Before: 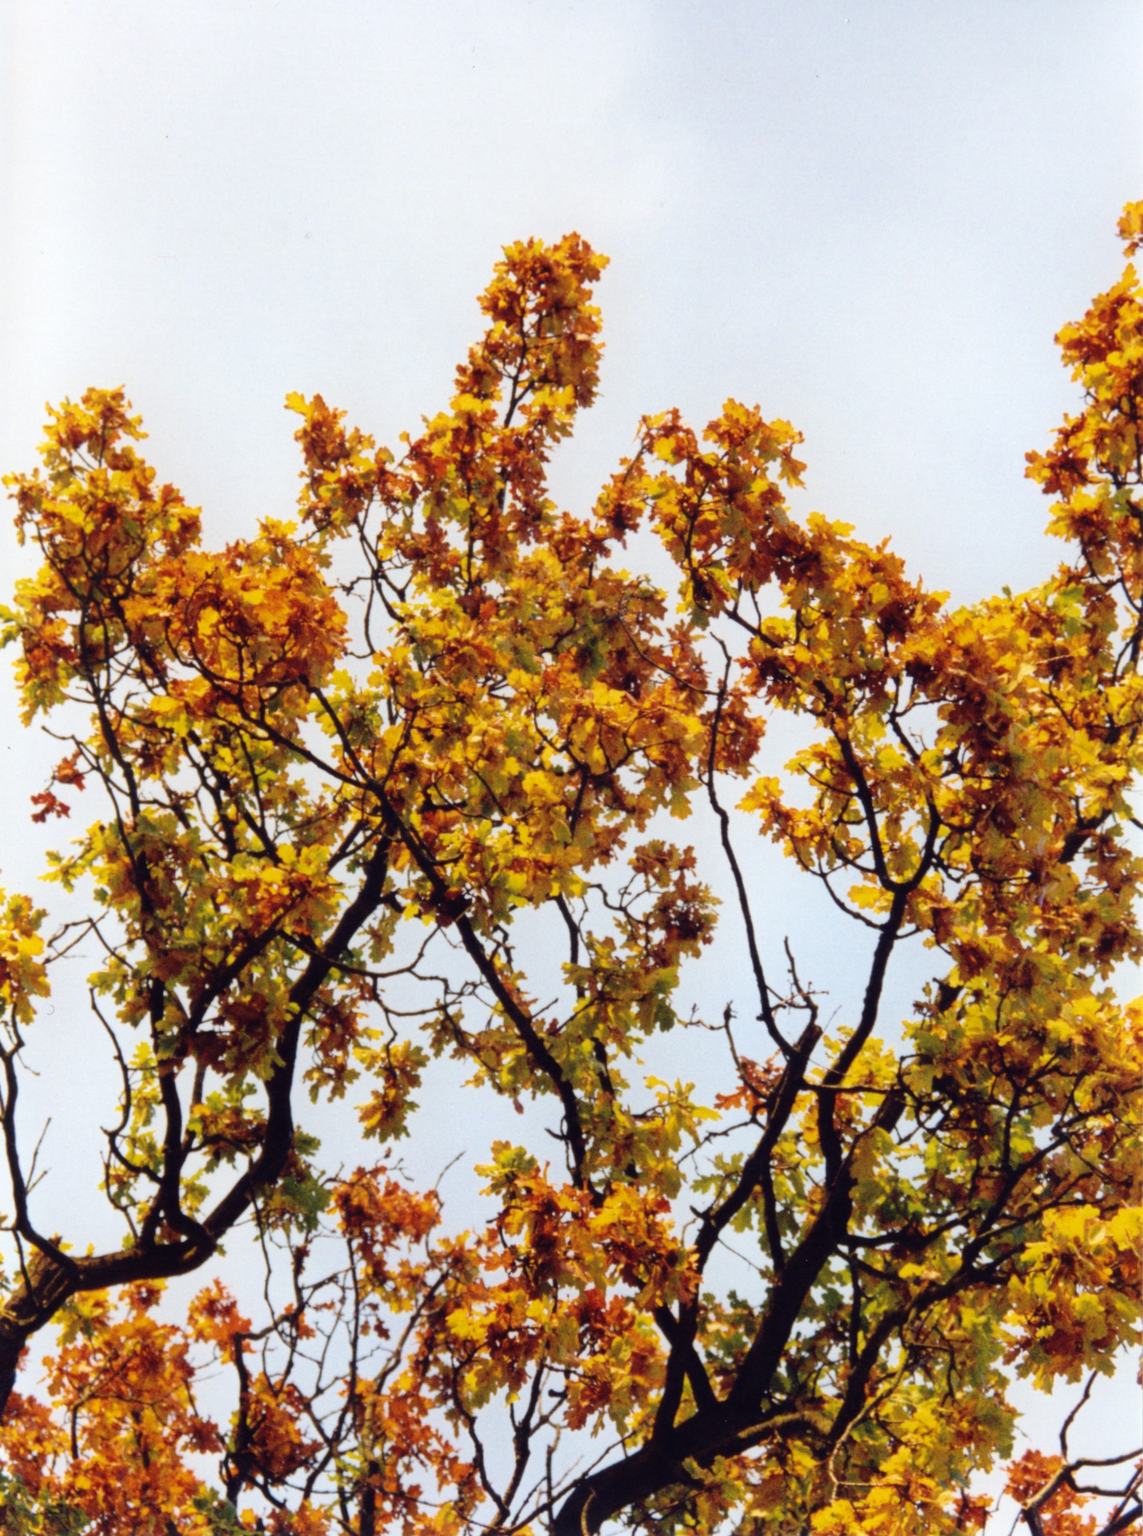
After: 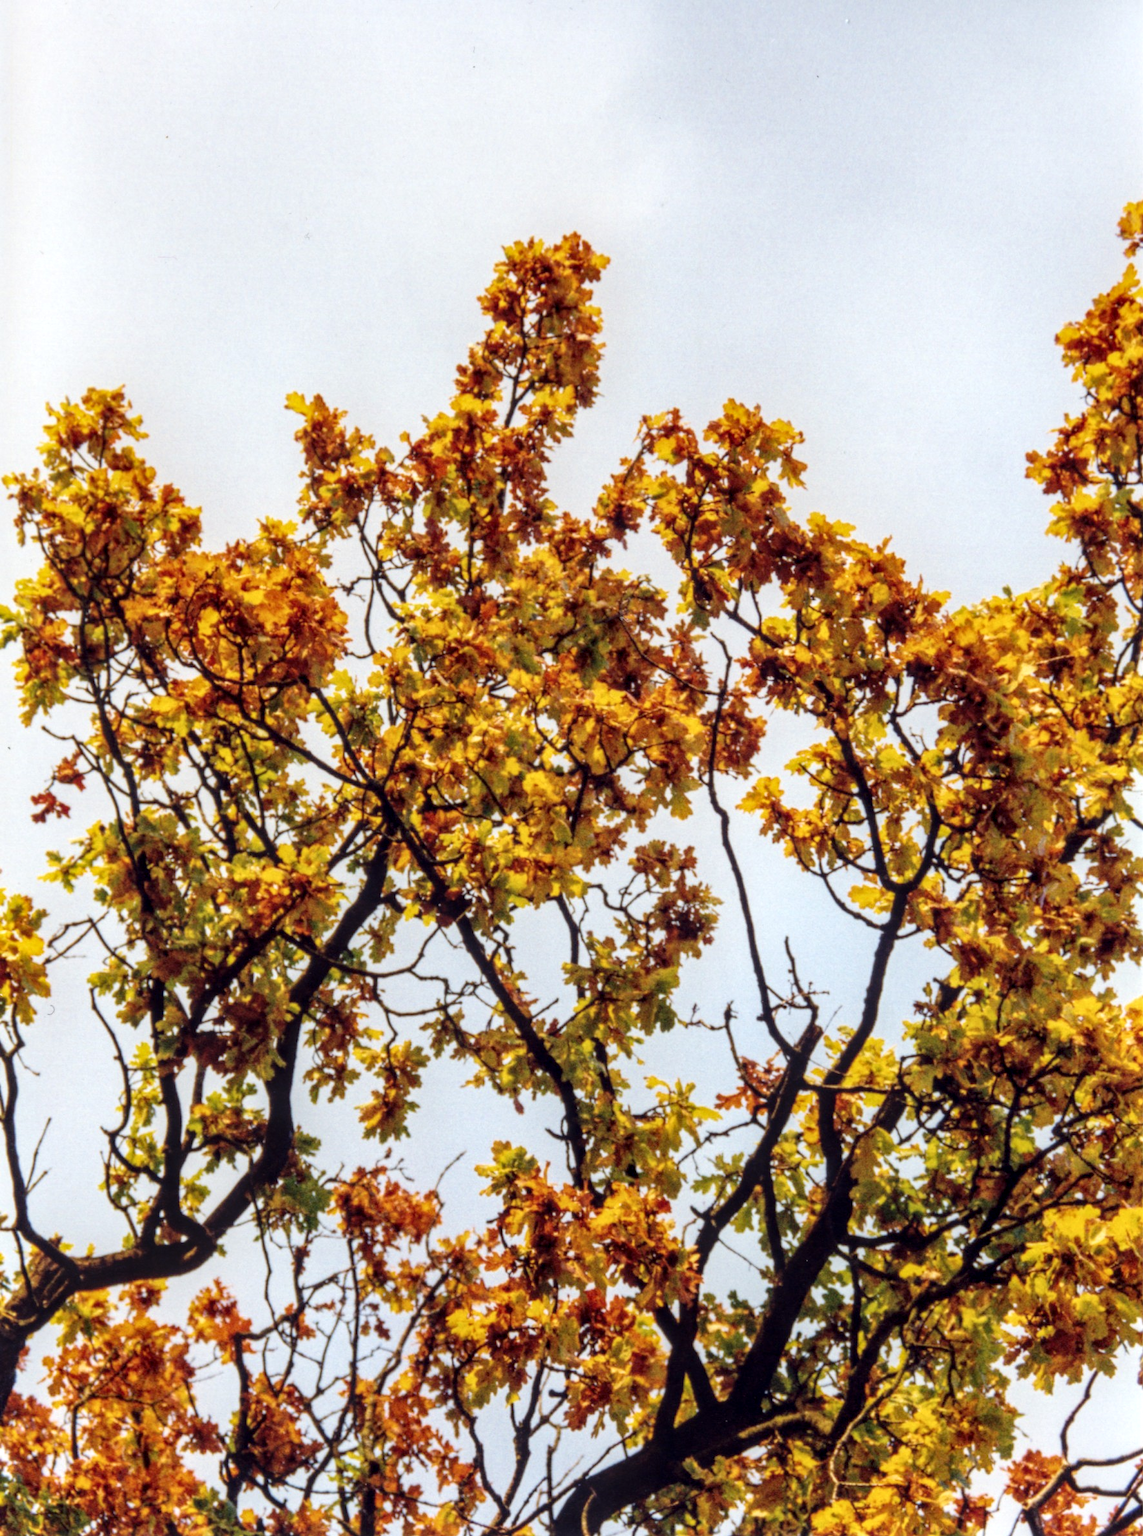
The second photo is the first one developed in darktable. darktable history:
local contrast: highlights 63%, detail 143%, midtone range 0.435
